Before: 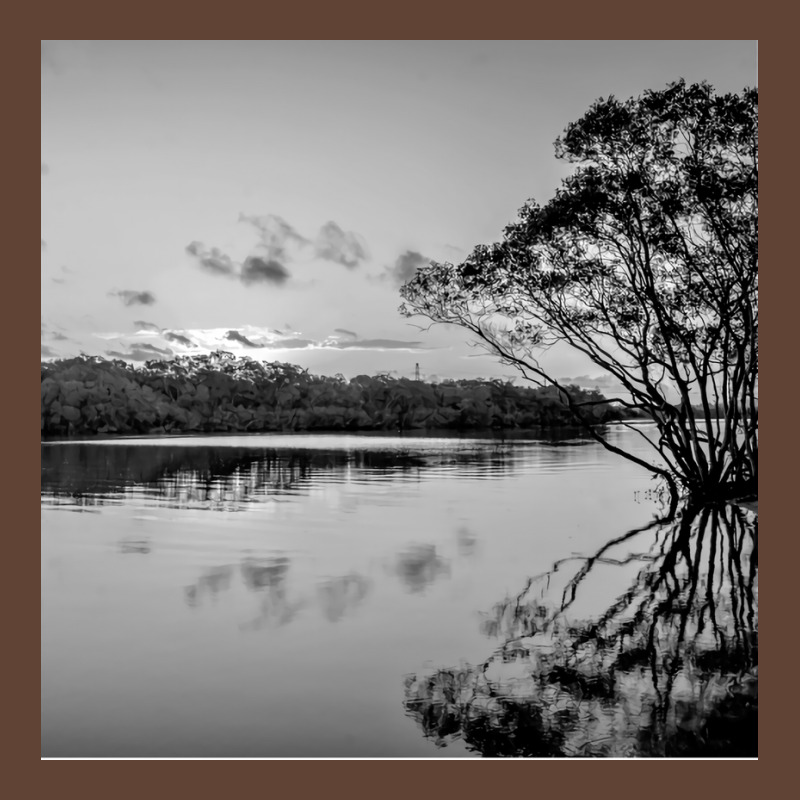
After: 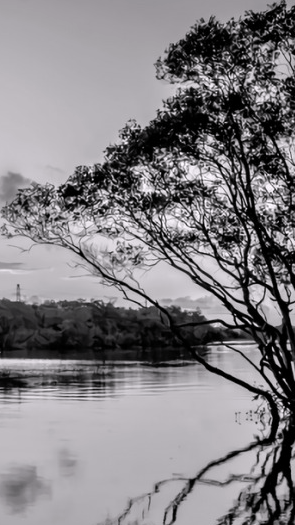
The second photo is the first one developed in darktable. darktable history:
crop and rotate: left 49.936%, top 10.094%, right 13.136%, bottom 24.256%
color zones: curves: ch1 [(0, 0.34) (0.143, 0.164) (0.286, 0.152) (0.429, 0.176) (0.571, 0.173) (0.714, 0.188) (0.857, 0.199) (1, 0.34)]
white balance: red 1.05, blue 1.072
